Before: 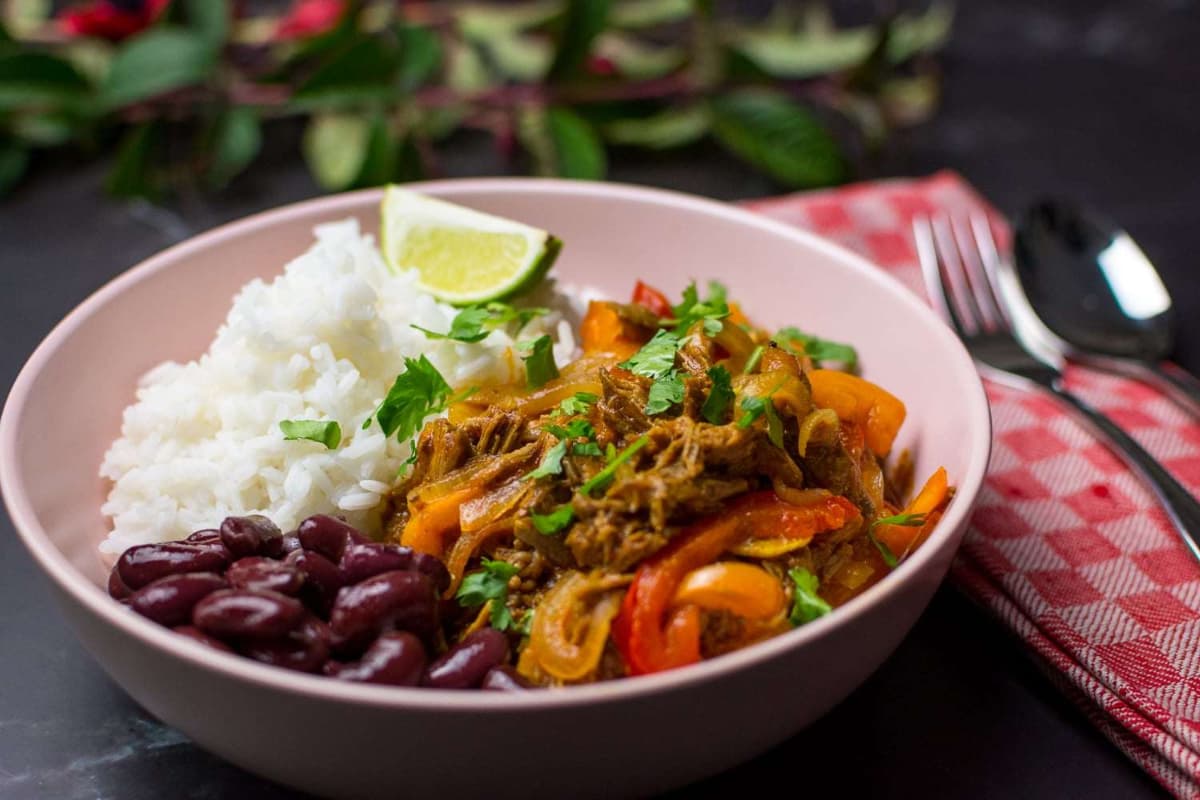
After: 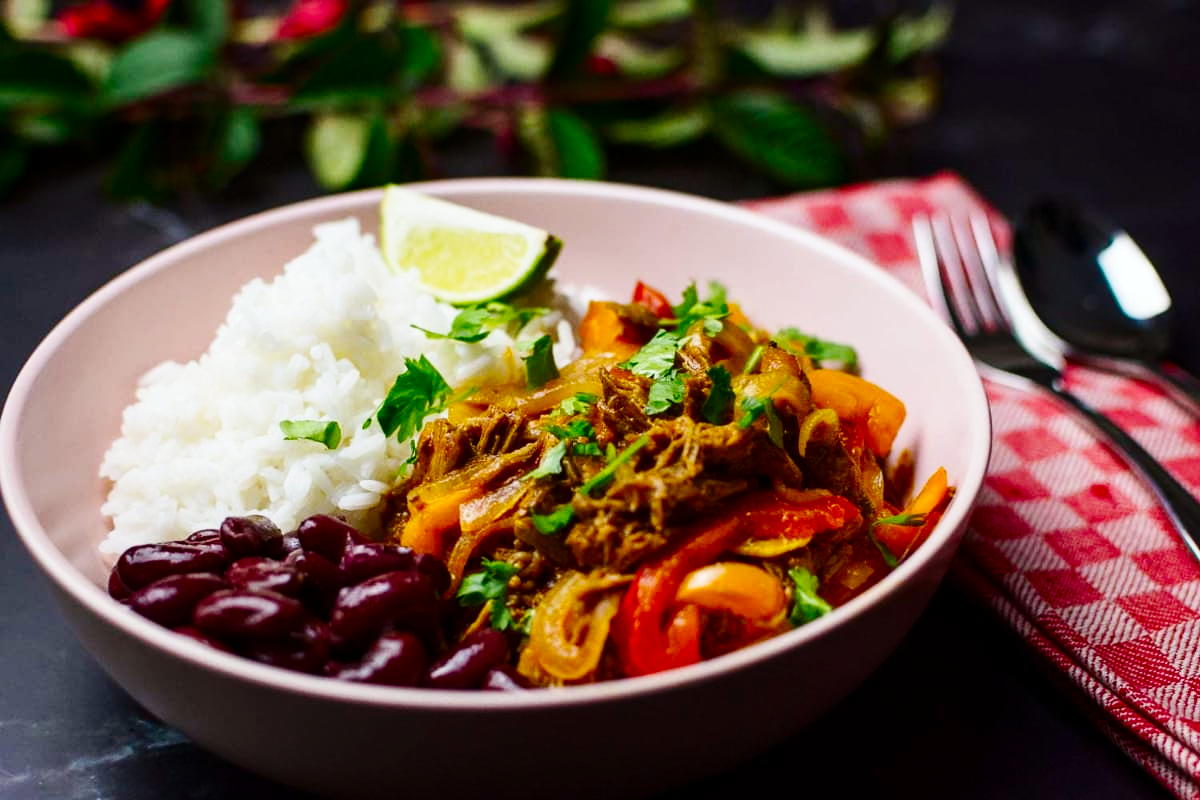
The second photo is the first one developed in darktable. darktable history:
white balance: red 0.978, blue 0.999
contrast brightness saturation: contrast 0.07, brightness -0.13, saturation 0.06
base curve: curves: ch0 [(0, 0) (0.032, 0.025) (0.121, 0.166) (0.206, 0.329) (0.605, 0.79) (1, 1)], preserve colors none
